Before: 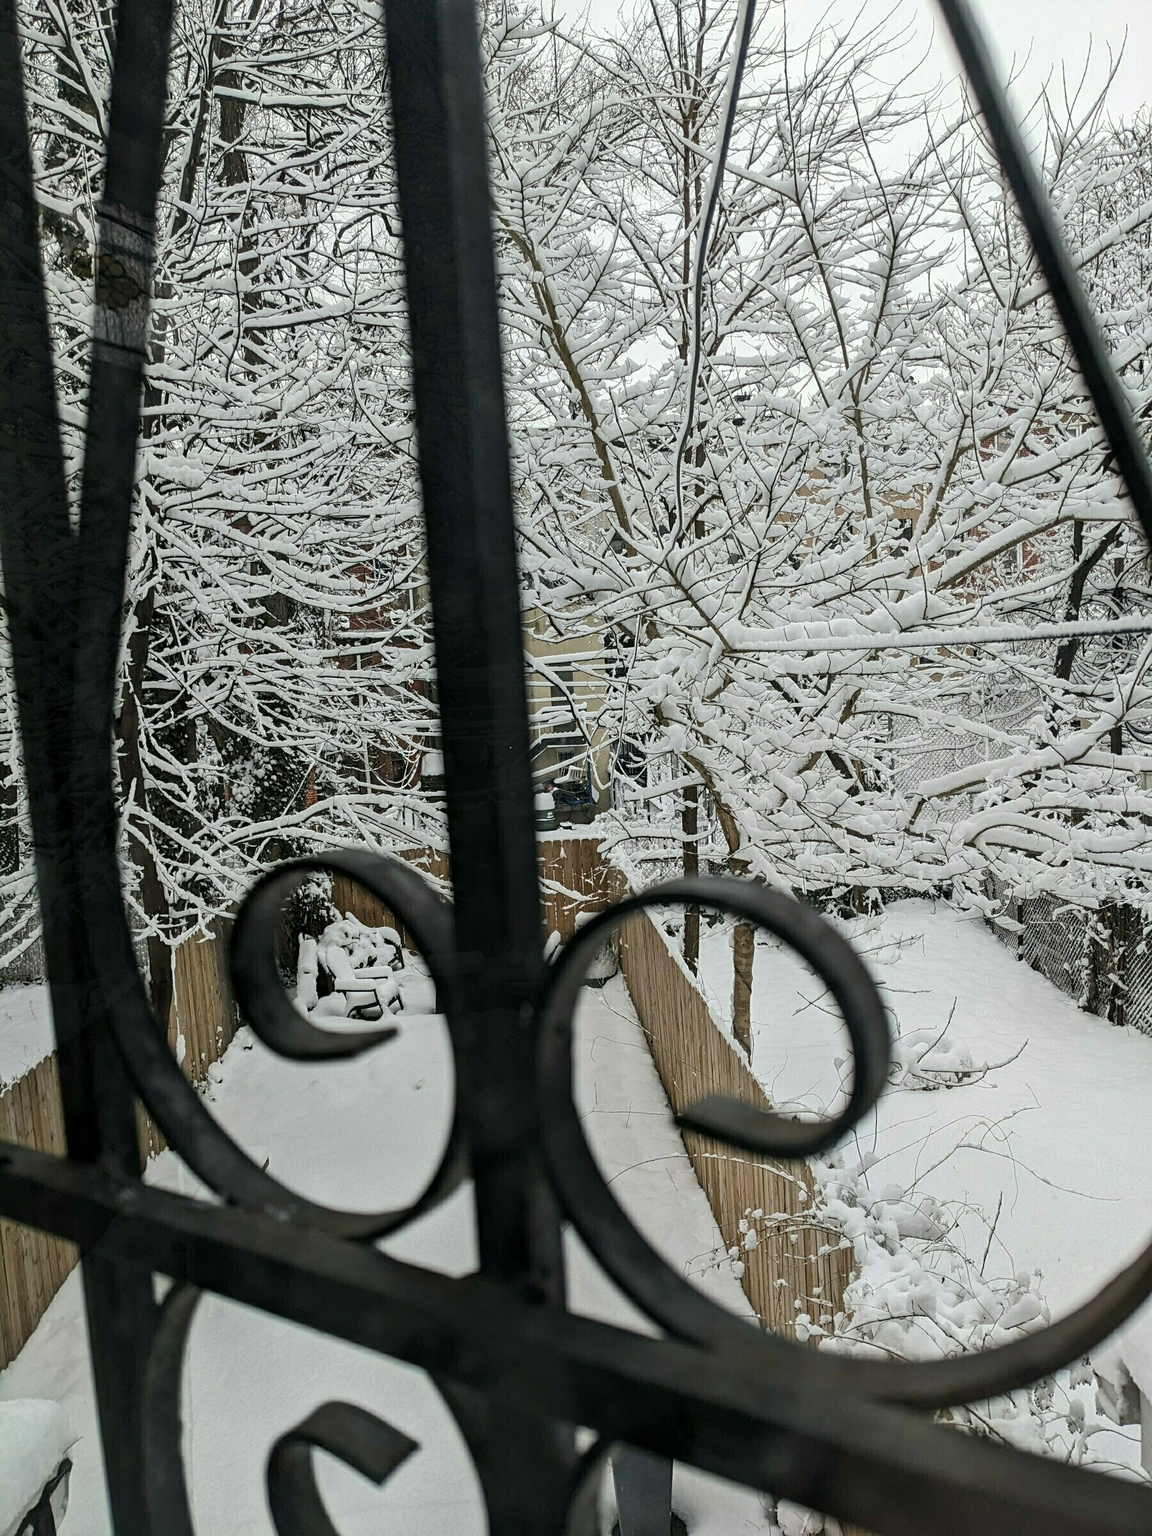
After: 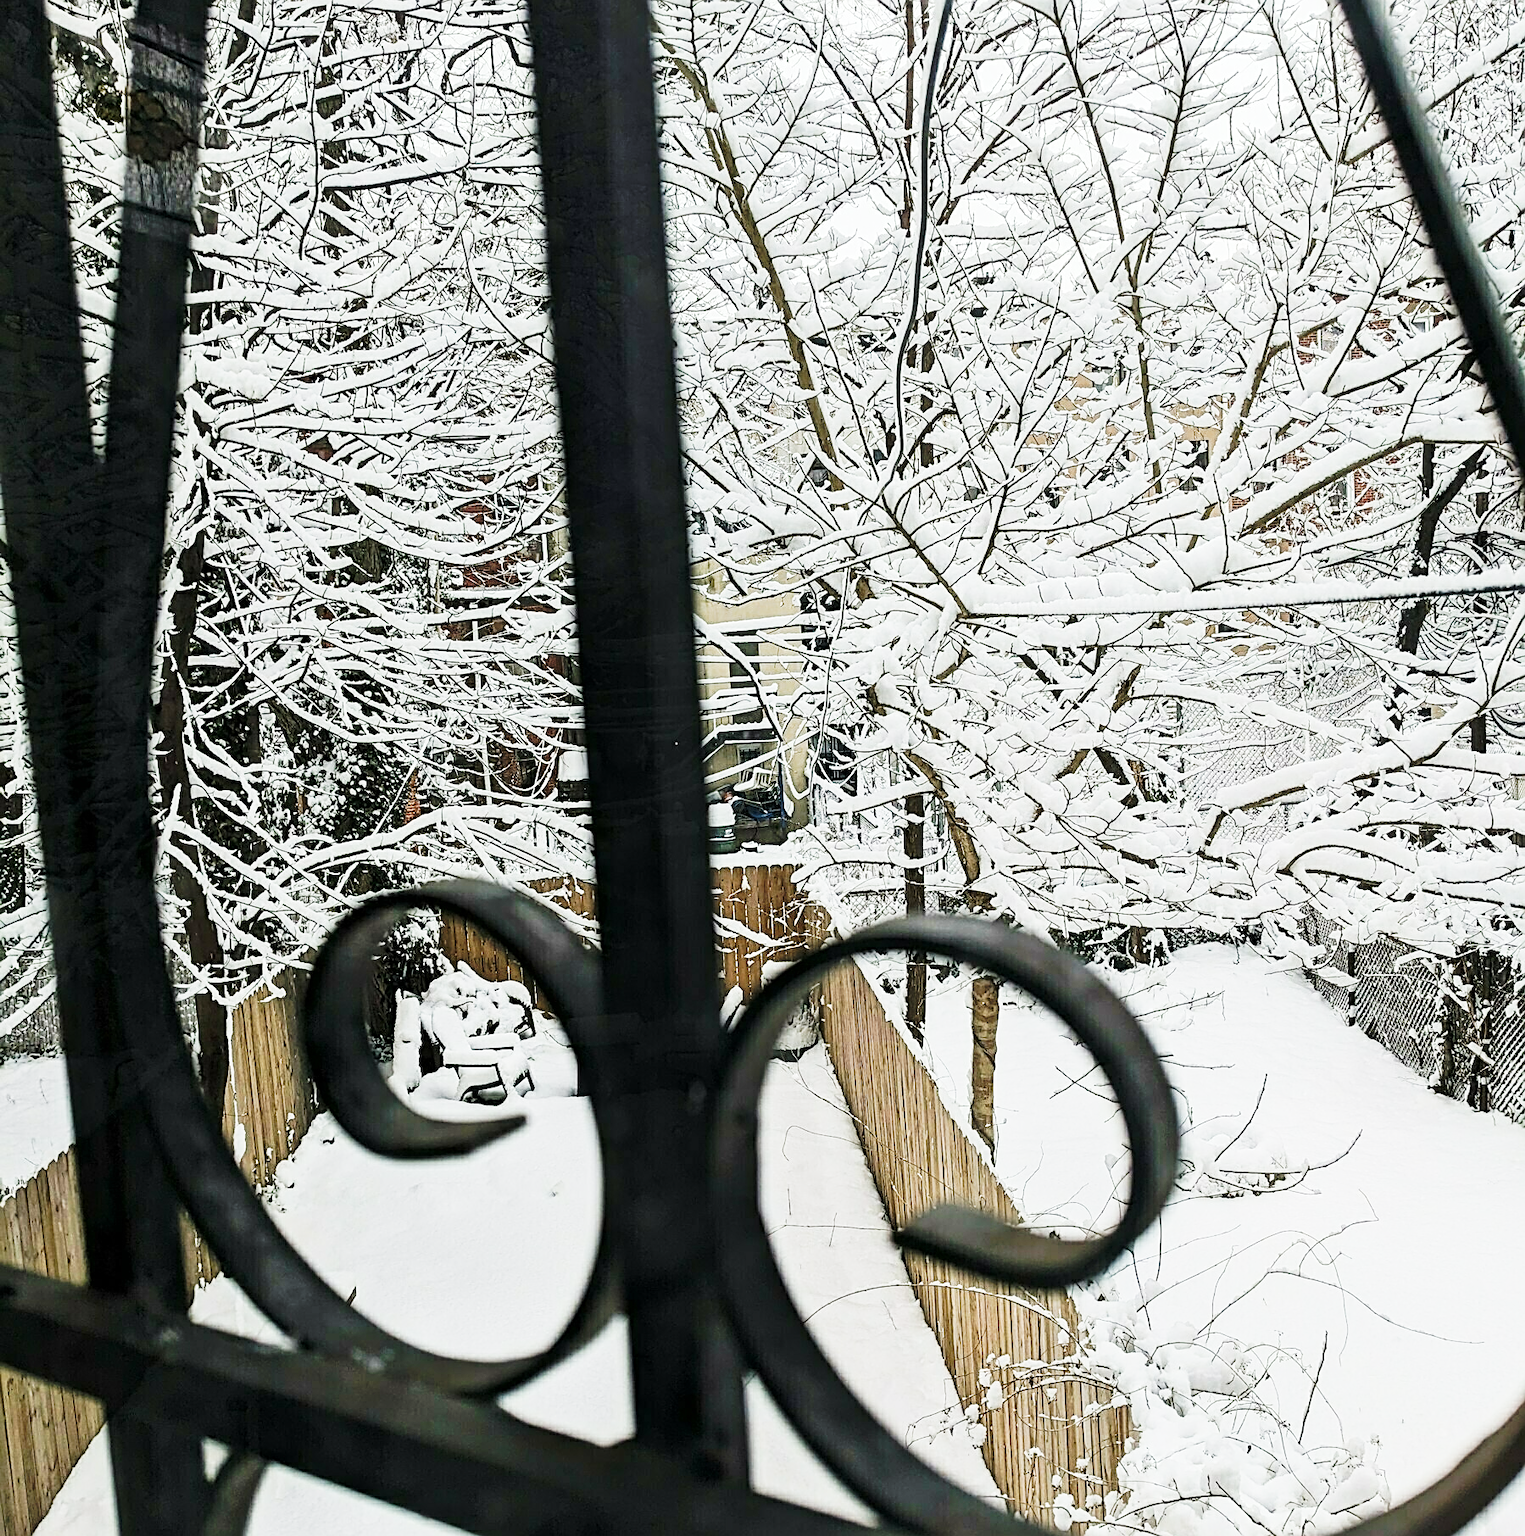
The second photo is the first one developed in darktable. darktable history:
sharpen: on, module defaults
crop and rotate: top 12.16%, bottom 12.319%
tone curve: curves: ch0 [(0, 0) (0.003, 0.003) (0.011, 0.013) (0.025, 0.028) (0.044, 0.05) (0.069, 0.078) (0.1, 0.113) (0.136, 0.153) (0.177, 0.2) (0.224, 0.271) (0.277, 0.374) (0.335, 0.47) (0.399, 0.574) (0.468, 0.688) (0.543, 0.79) (0.623, 0.859) (0.709, 0.919) (0.801, 0.957) (0.898, 0.978) (1, 1)], preserve colors none
